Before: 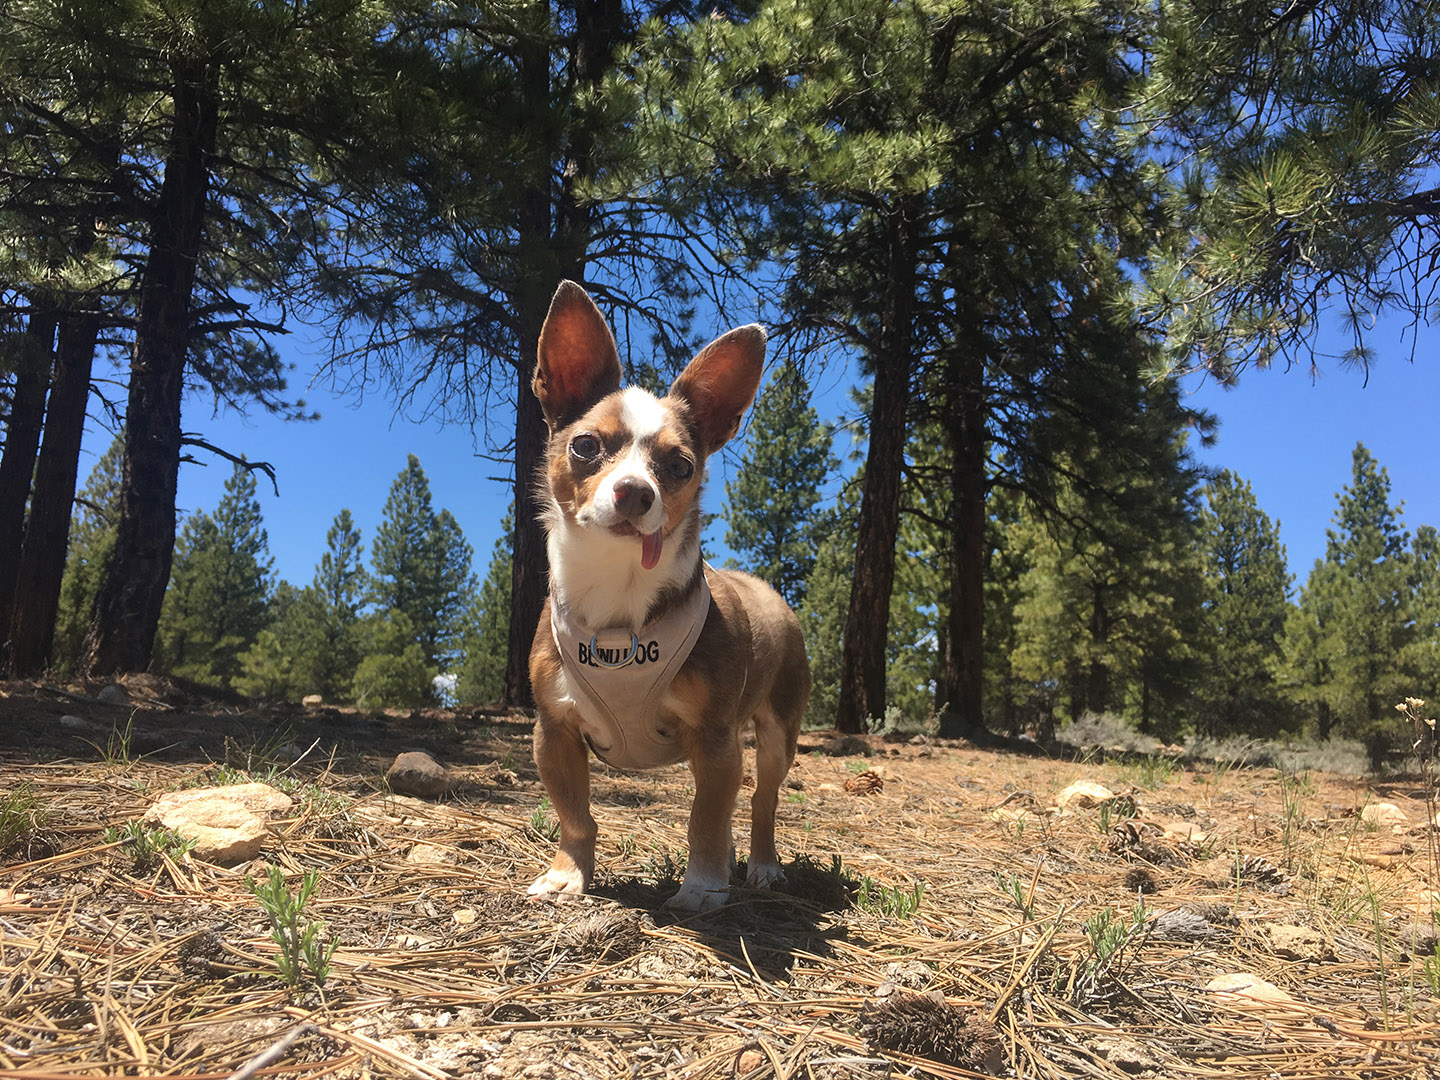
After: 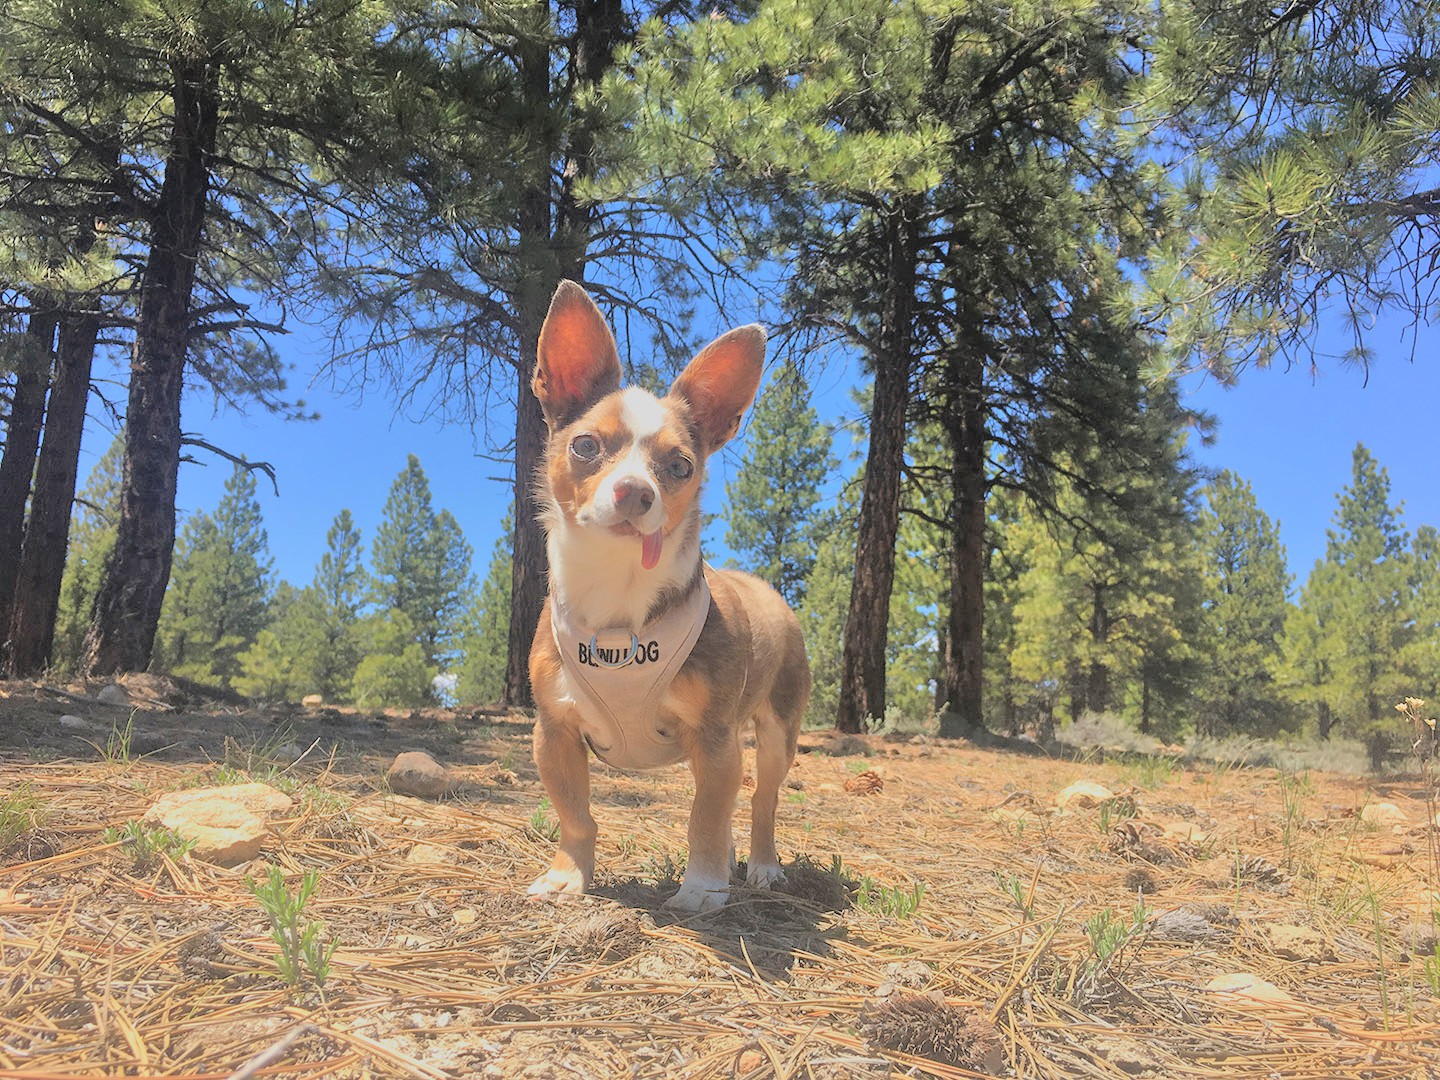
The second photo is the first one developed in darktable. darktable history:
tone equalizer: -7 EV 0.15 EV, -6 EV 0.6 EV, -5 EV 1.15 EV, -4 EV 1.33 EV, -3 EV 1.15 EV, -2 EV 0.6 EV, -1 EV 0.15 EV, mask exposure compensation -0.5 EV
global tonemap: drago (0.7, 100)
